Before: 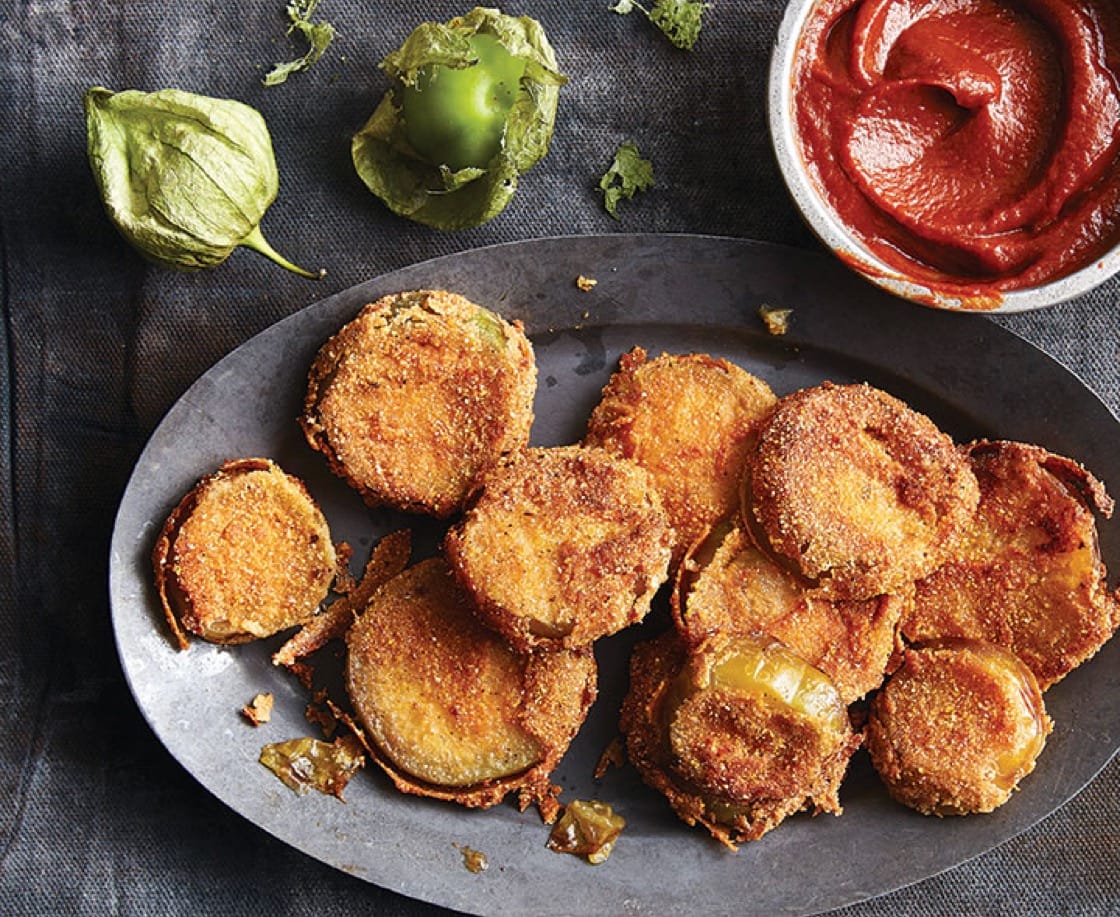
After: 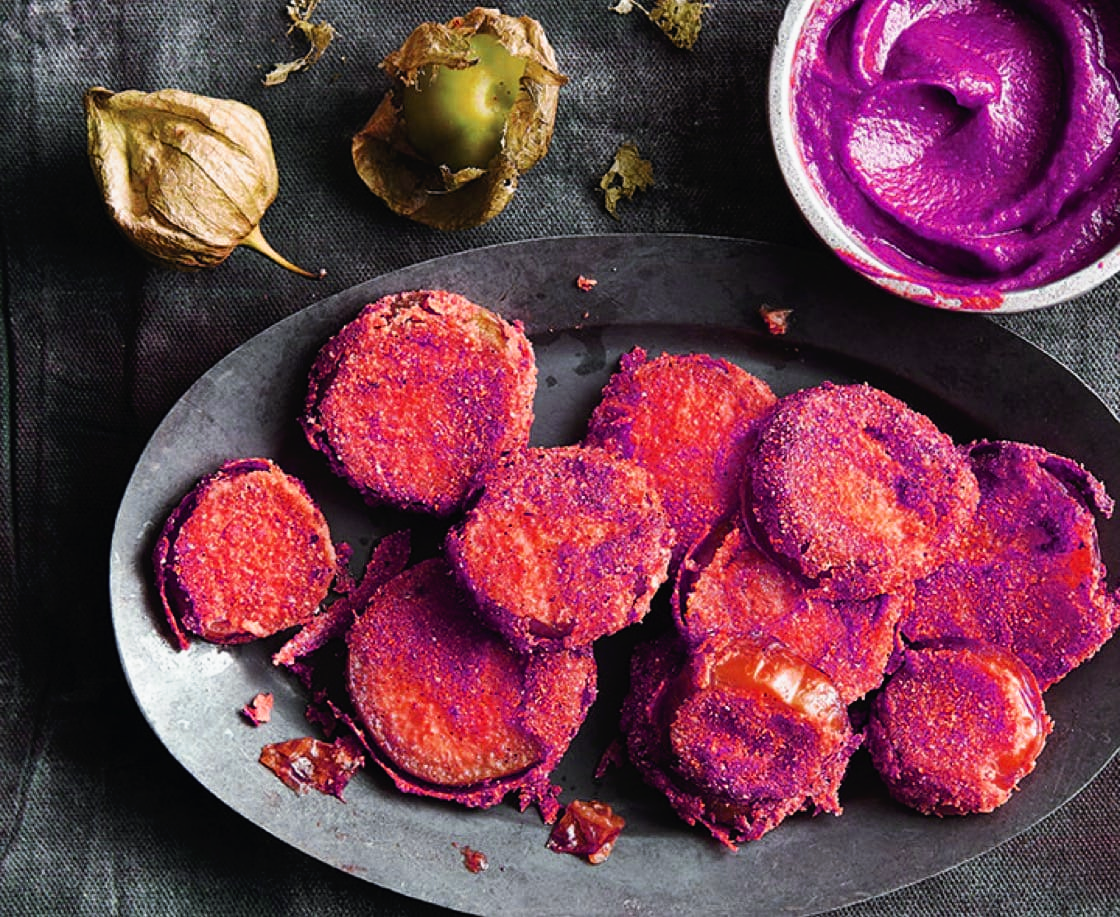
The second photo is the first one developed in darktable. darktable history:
tone curve: curves: ch0 [(0, 0) (0.003, 0.004) (0.011, 0.008) (0.025, 0.012) (0.044, 0.02) (0.069, 0.028) (0.1, 0.034) (0.136, 0.059) (0.177, 0.1) (0.224, 0.151) (0.277, 0.203) (0.335, 0.266) (0.399, 0.344) (0.468, 0.414) (0.543, 0.507) (0.623, 0.602) (0.709, 0.704) (0.801, 0.804) (0.898, 0.927) (1, 1)], preserve colors none
color look up table: target L [82.07, 95.25, 87.91, 89.23, 82.97, 58.2, 73.19, 73.35, 59.35, 50.12, 44.41, 25.02, 4.715, 200.07, 74.82, 77.35, 62.05, 56.16, 51.39, 57.09, 59.12, 54.81, 37.73, 23.94, 26.22, 15.75, 81.36, 66.98, 66.35, 64.74, 66.91, 63.77, 63.85, 56.72, 85.07, 48.74, 48.89, 35.8, 30.74, 45.69, 30.78, 15.9, 3.863, 84.66, 85.45, 79.08, 87.54, 68.04, 50.05], target a [10.16, -16.3, -30.71, -8.547, -65.33, 33.04, -59.33, -60.26, -14.67, -40.96, -37.35, -24.07, -7.349, 0, 18.31, 34.64, 57.96, 72.98, 66.31, 71.75, 78, 45.01, 9.316, 37.43, 42.13, 27.63, 11.49, 49.22, 4.953, -0.084, -5.458, 43.83, 24.52, 17.87, -38.14, 33.23, 62.23, 56.27, 39.03, -14.06, 30.18, 32.87, 17.24, -65.58, -16.85, -62.6, -45.99, -44.6, -38.36], target b [58.84, 50.57, 28.96, 75.58, 66.79, 56.29, 58.21, 59.91, 37.48, 42.84, 39.28, 24.83, 7.047, 0, 16.46, -16, 37.86, 60.66, 26.04, -55.34, -52.26, -30.15, -6.104, 33.59, -24.58, -15.97, -17.95, -39.31, -46.29, -1.182, -23.54, -49.72, -31.14, -18.3, -21, -69.25, -62.11, -92.11, -51.39, -26.46, -33.02, -54.81, -28.51, 67.67, 10.85, 56.89, -2.639, 15.54, 25.65], num patches 49
